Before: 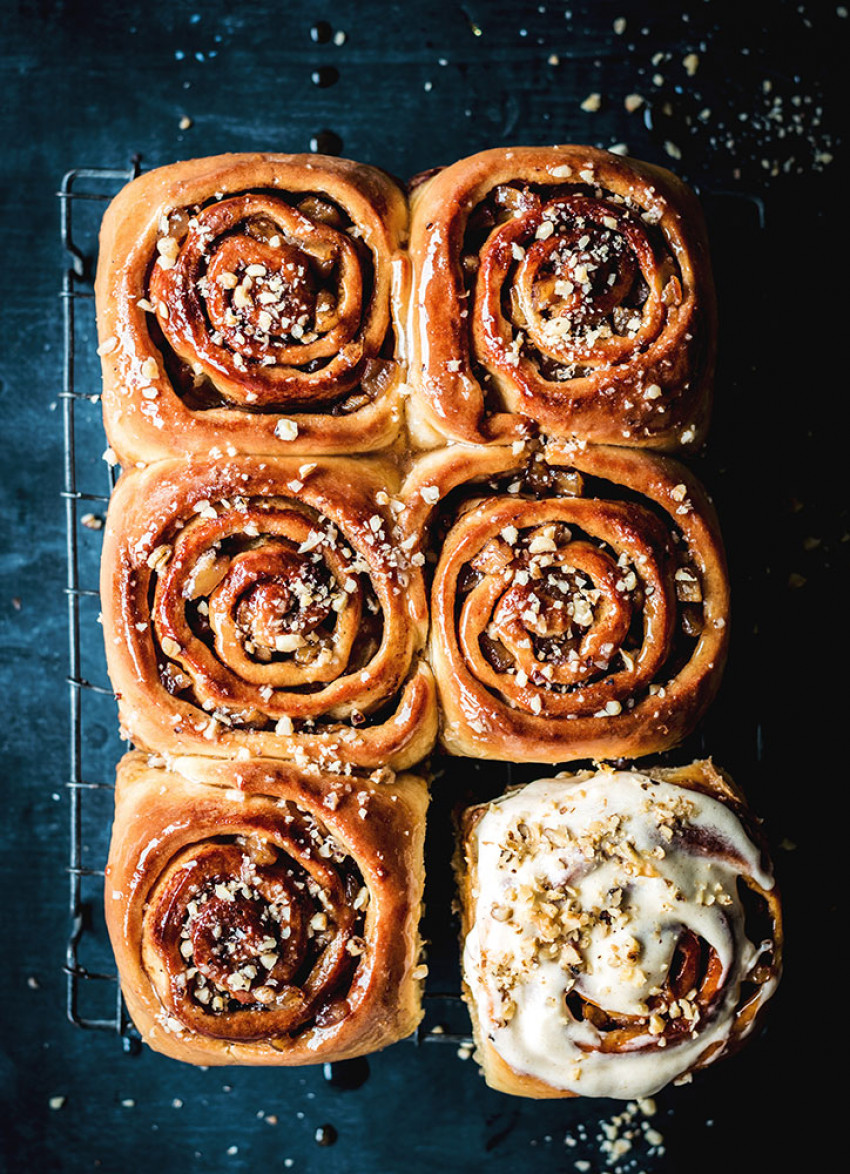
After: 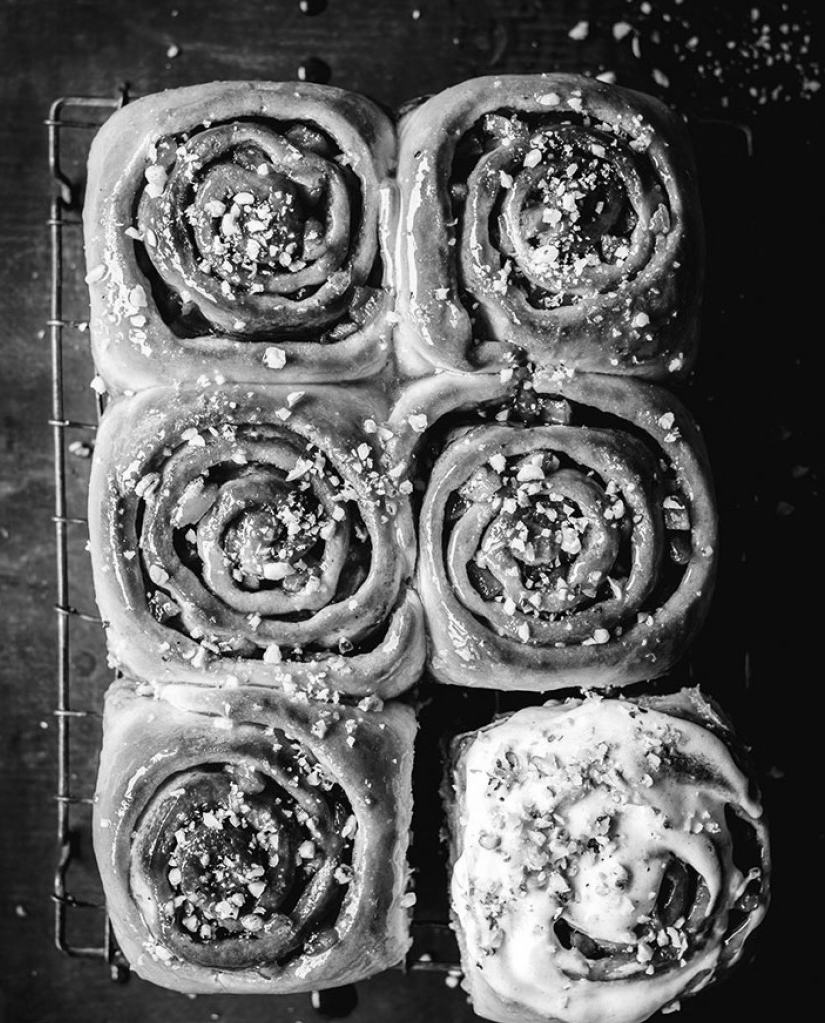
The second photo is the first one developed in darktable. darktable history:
crop: left 1.507%, top 6.147%, right 1.379%, bottom 6.637%
monochrome: on, module defaults
